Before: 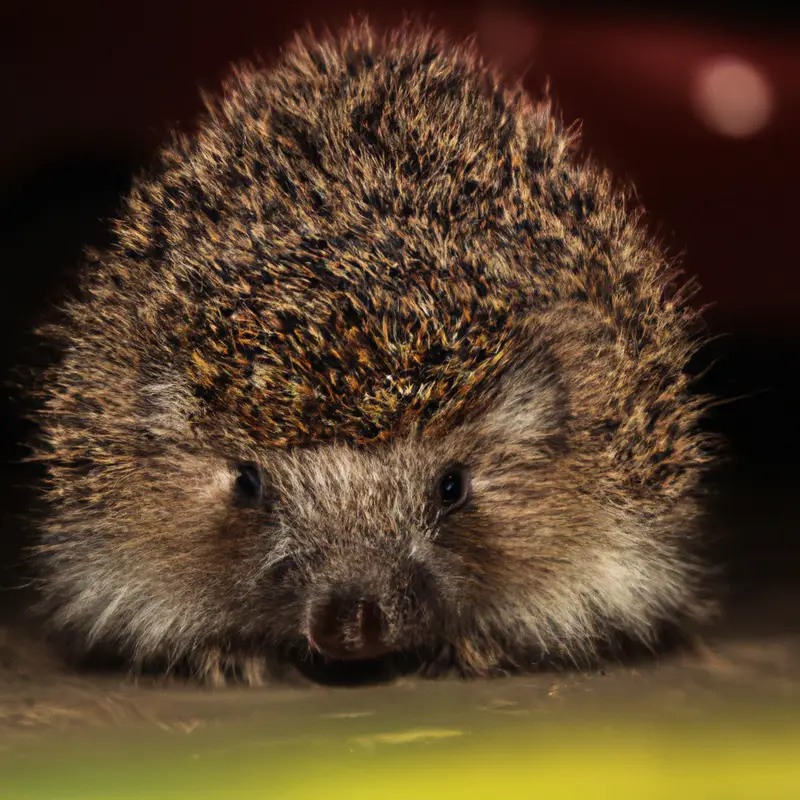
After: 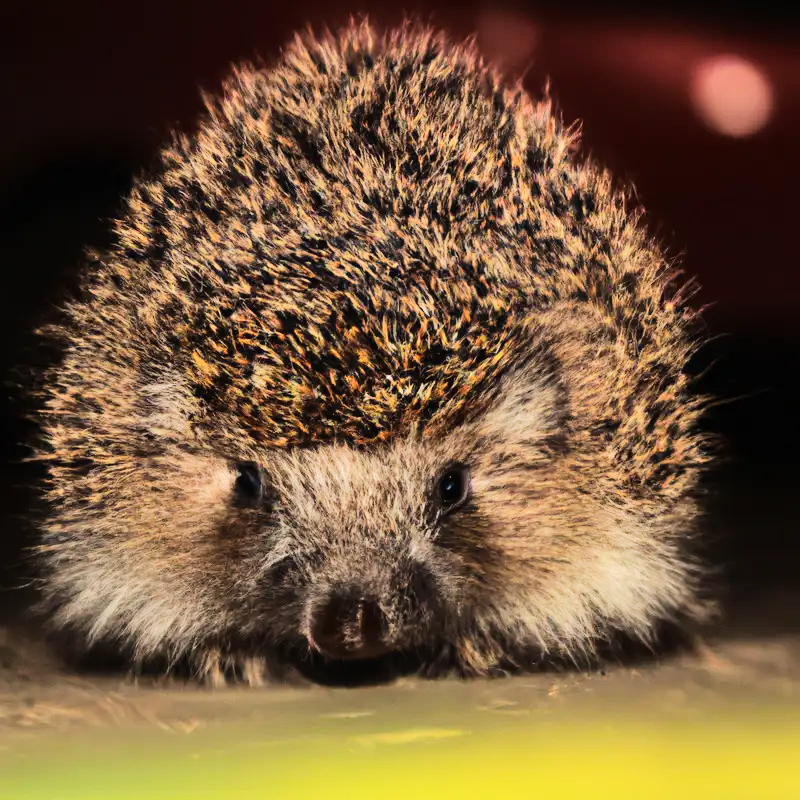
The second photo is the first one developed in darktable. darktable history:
tone equalizer: -7 EV 0.159 EV, -6 EV 0.617 EV, -5 EV 1.13 EV, -4 EV 1.37 EV, -3 EV 1.17 EV, -2 EV 0.6 EV, -1 EV 0.165 EV, edges refinement/feathering 500, mask exposure compensation -1.57 EV, preserve details no
